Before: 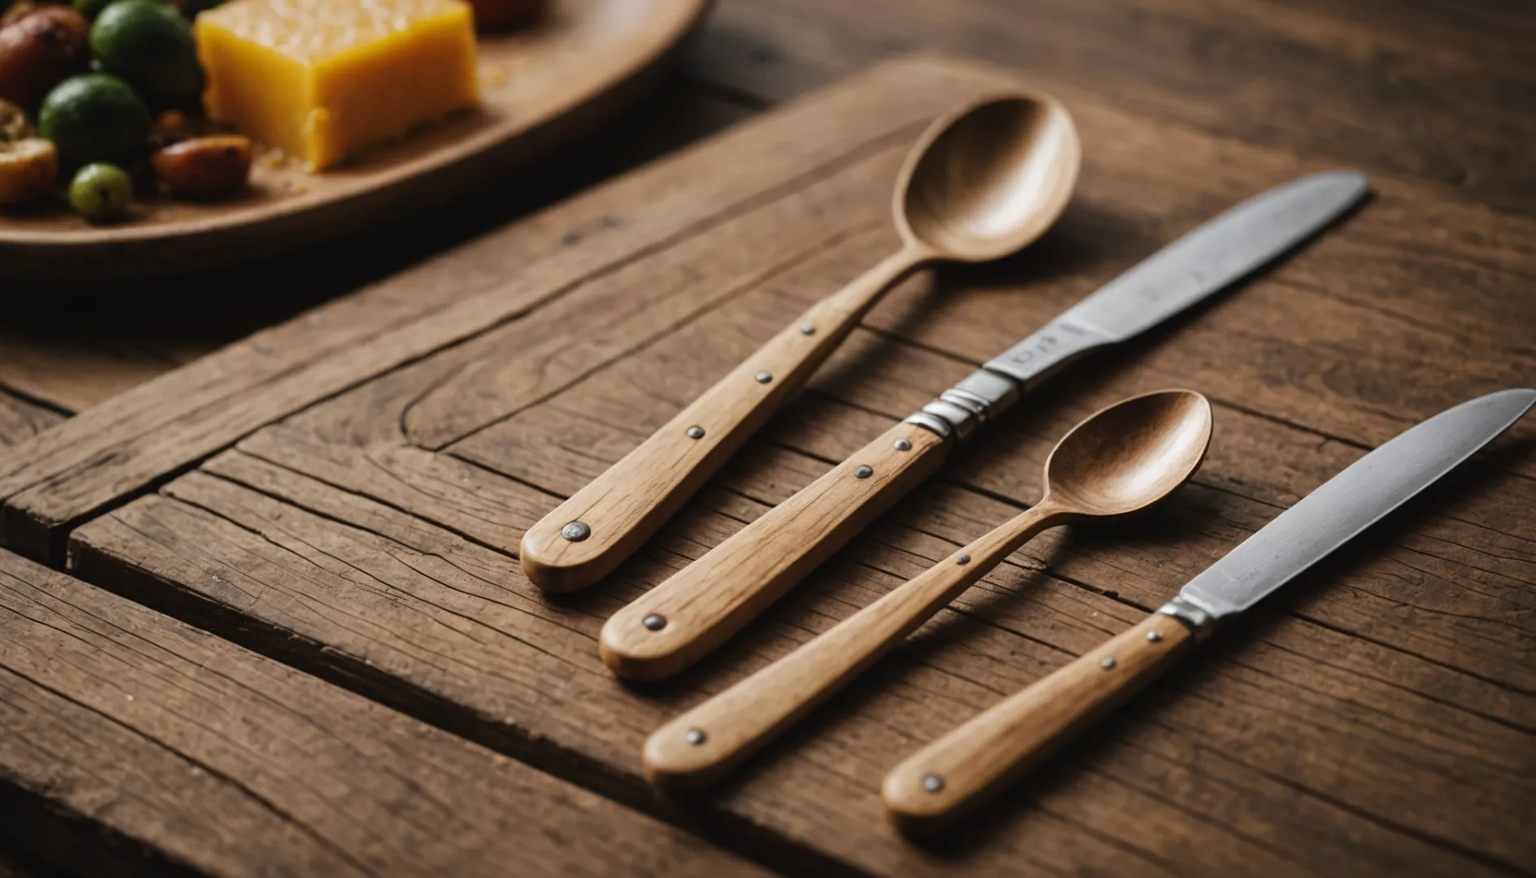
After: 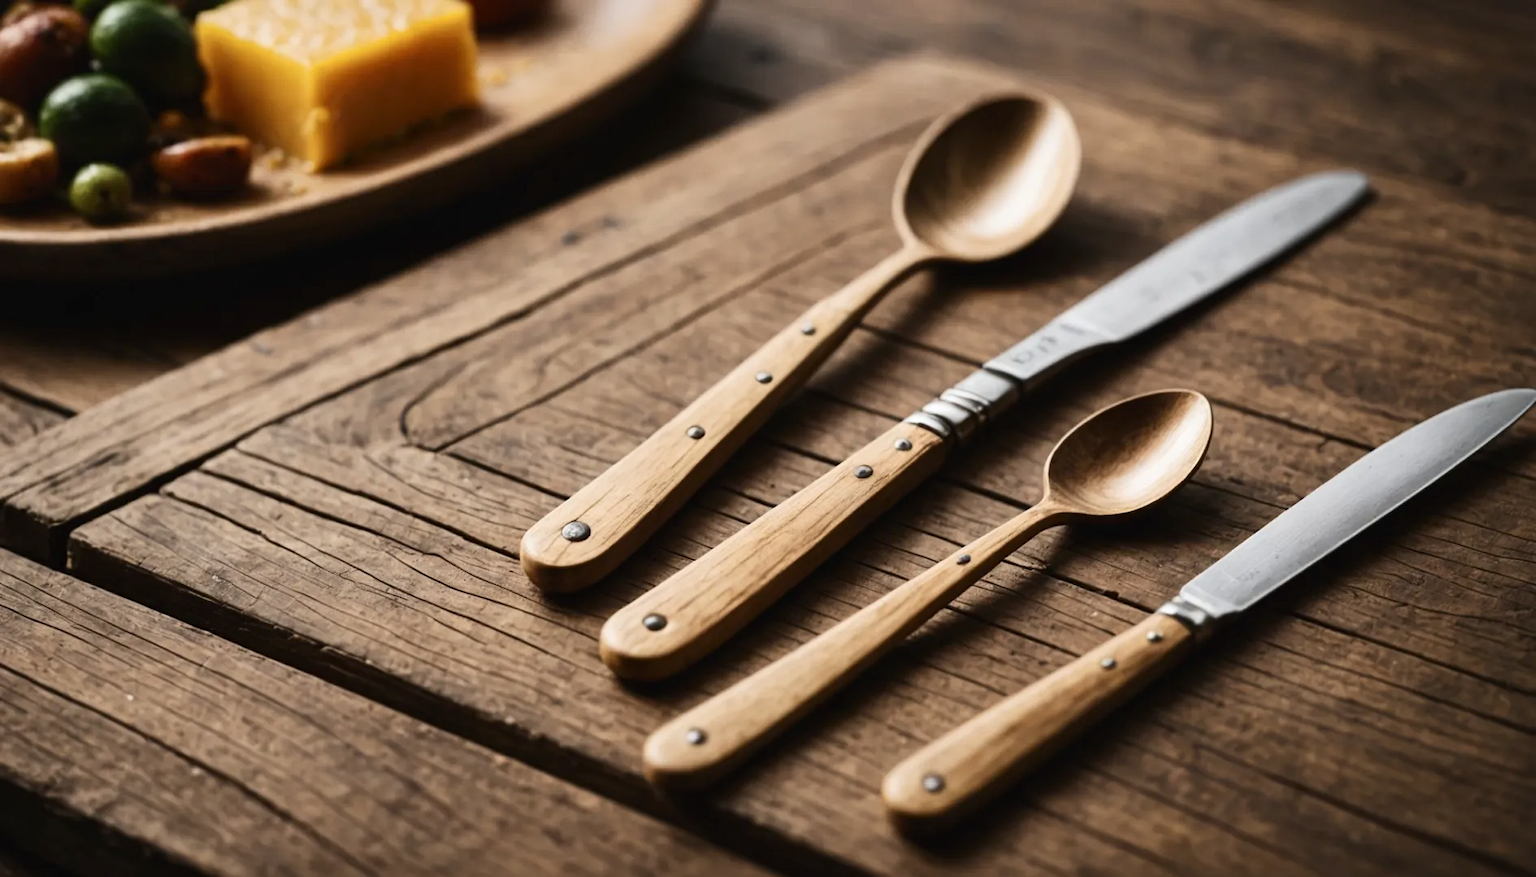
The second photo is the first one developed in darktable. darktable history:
contrast brightness saturation: contrast 0.243, brightness 0.086
exposure: black level correction 0.001, compensate highlight preservation false
shadows and highlights: shadows 24.25, highlights -76.49, soften with gaussian
